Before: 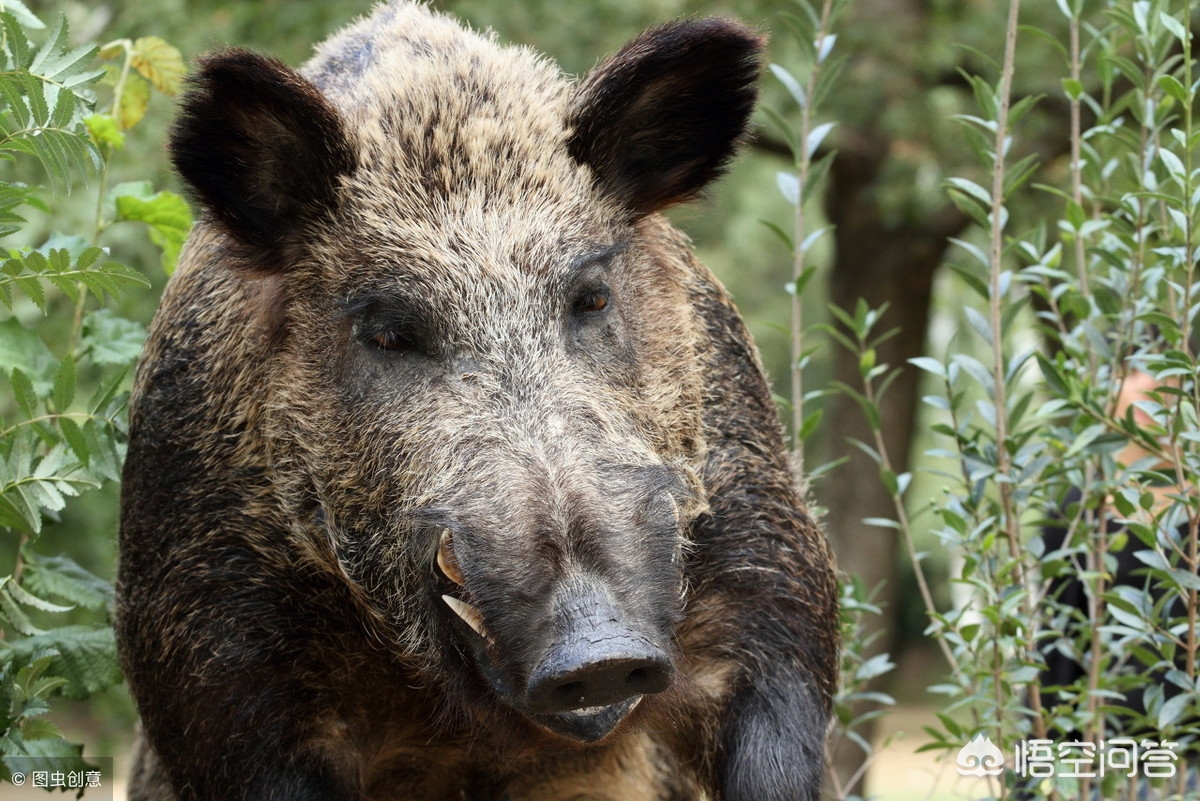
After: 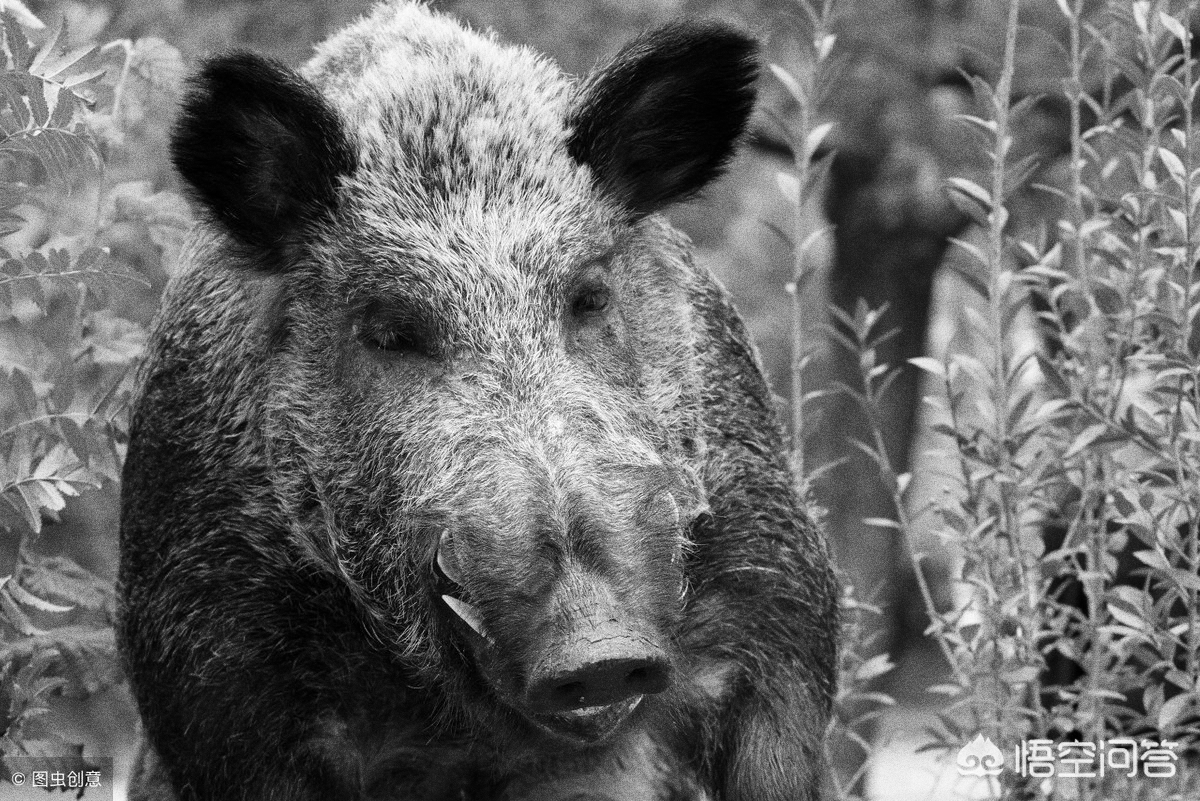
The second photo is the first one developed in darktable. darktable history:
grain: strength 49.07%
monochrome: on, module defaults
color balance: output saturation 120%
